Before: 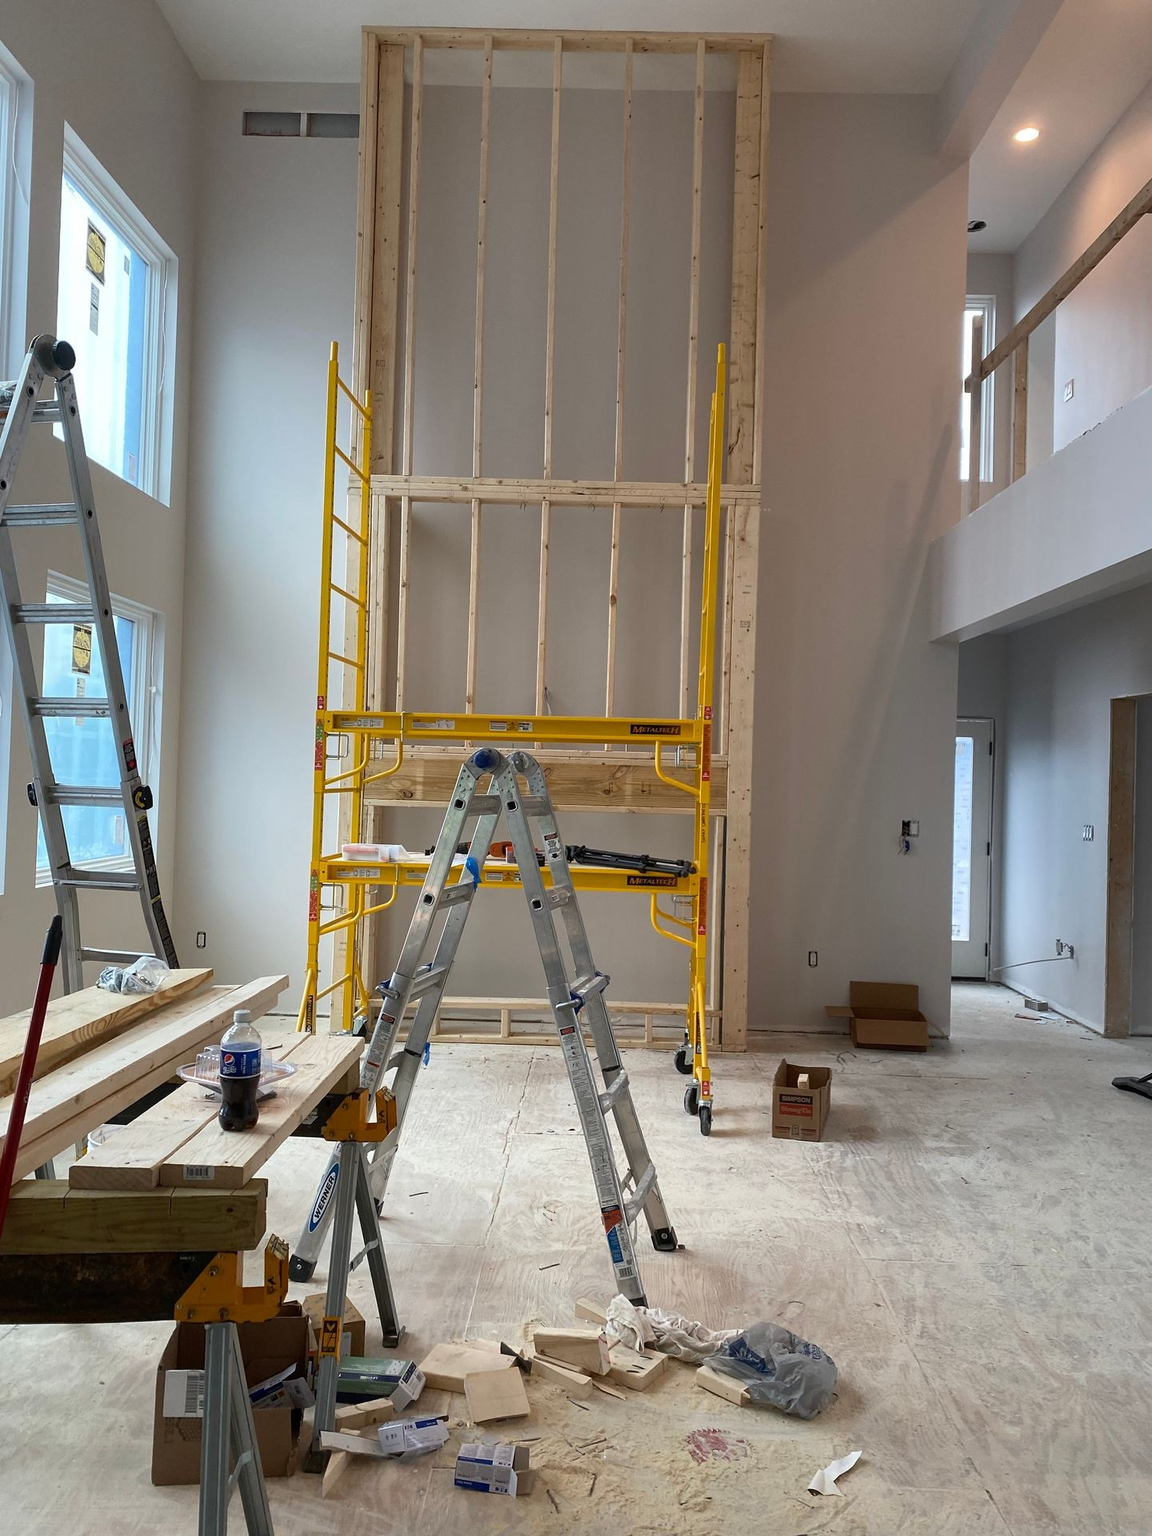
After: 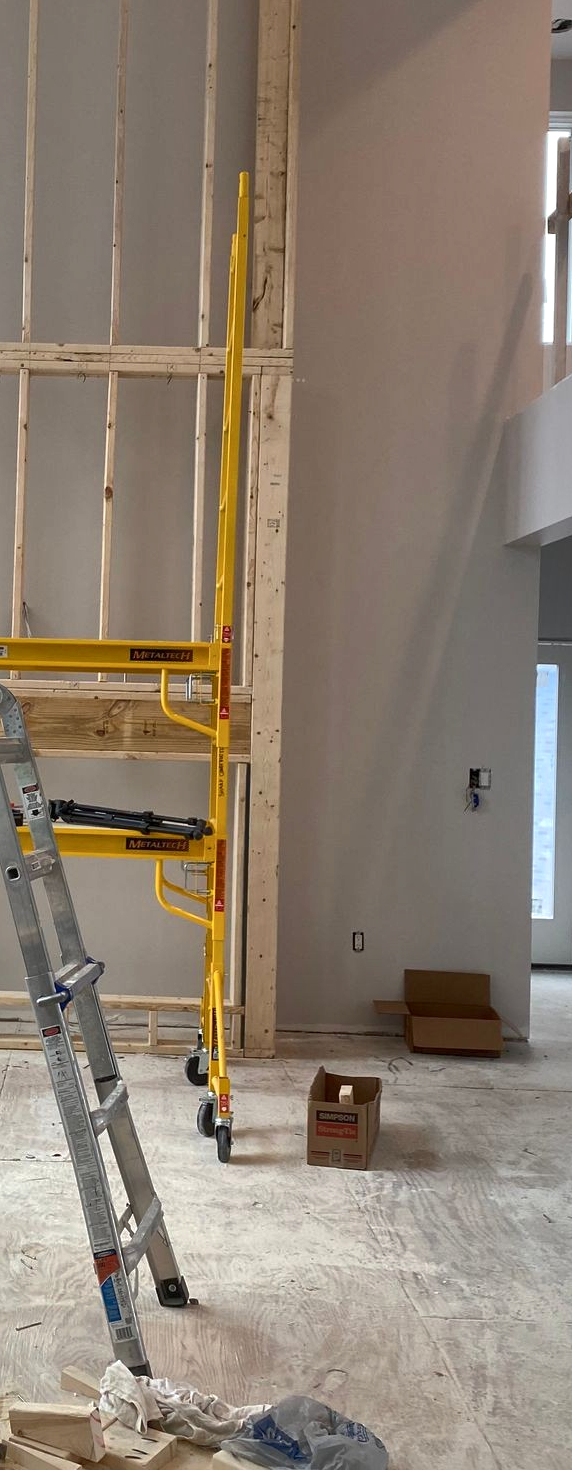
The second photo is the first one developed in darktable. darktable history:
exposure: black level correction -0.001, exposure 0.08 EV, compensate highlight preservation false
shadows and highlights: on, module defaults
local contrast: mode bilateral grid, contrast 20, coarseness 50, detail 140%, midtone range 0.2
crop: left 45.721%, top 13.393%, right 14.118%, bottom 10.01%
